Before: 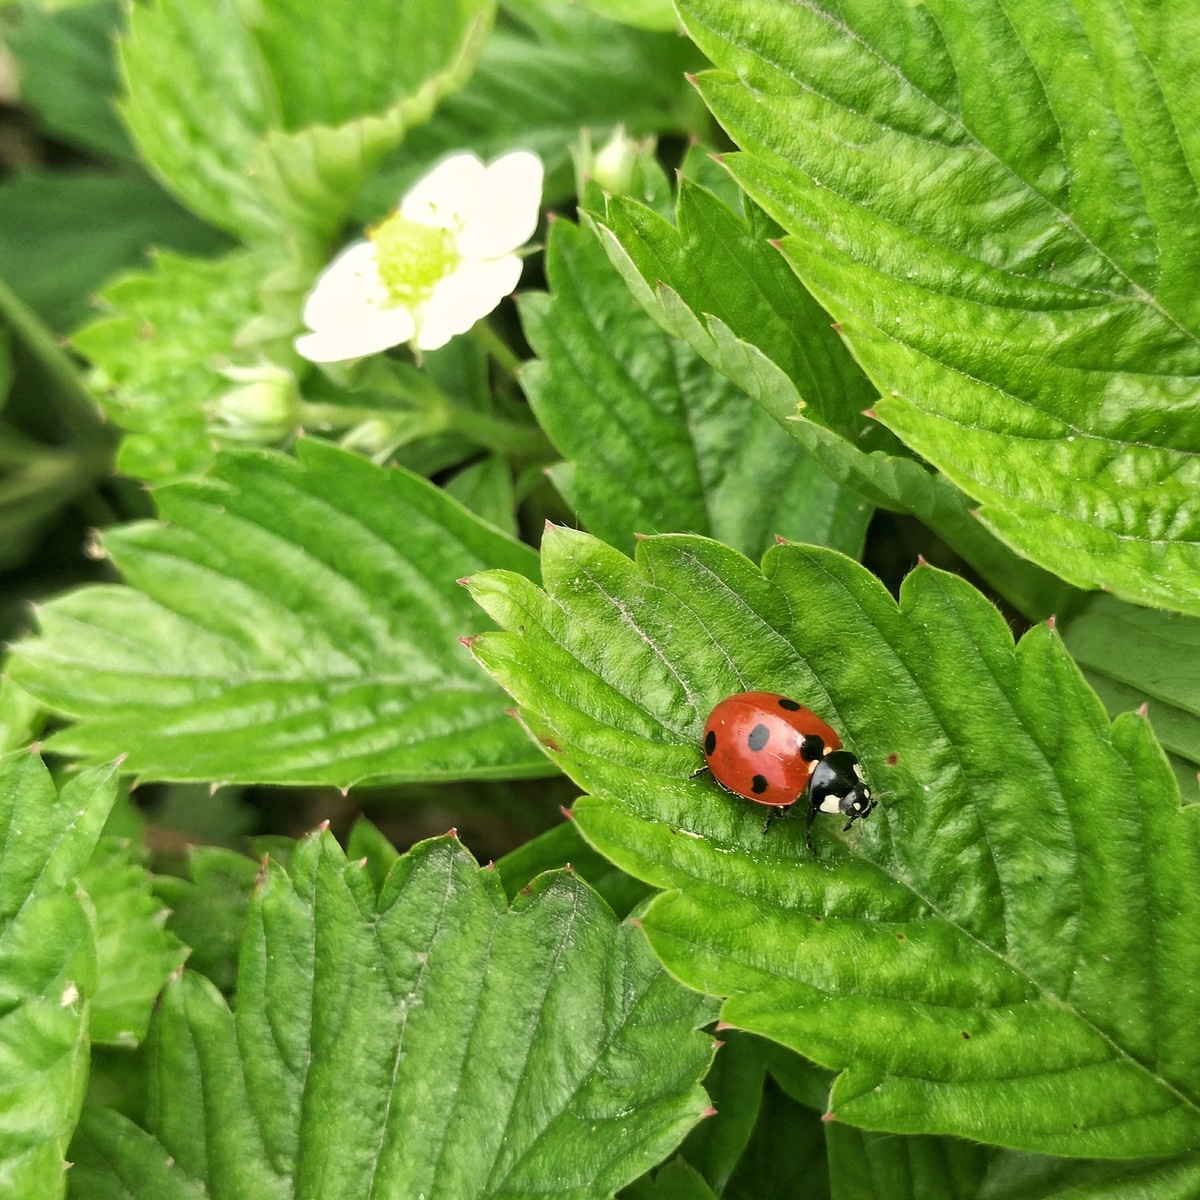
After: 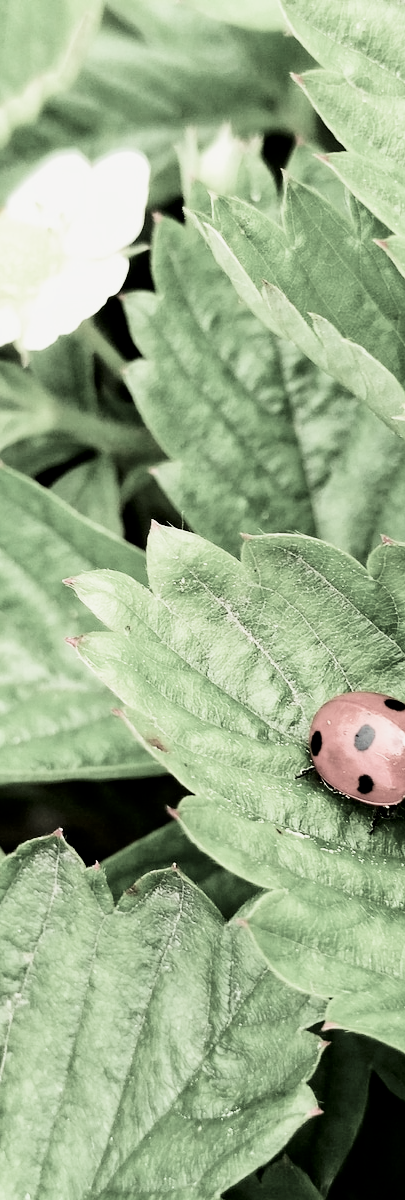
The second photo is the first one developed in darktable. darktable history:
crop: left 32.893%, right 33.356%
contrast brightness saturation: contrast 0.202, brightness -0.115, saturation 0.097
filmic rgb: black relative exposure -5.03 EV, white relative exposure 3.96 EV, hardness 2.9, contrast 1.197, highlights saturation mix -28.75%, color science v4 (2020), contrast in shadows soft, contrast in highlights soft
tone equalizer: -8 EV -0.775 EV, -7 EV -0.703 EV, -6 EV -0.612 EV, -5 EV -0.4 EV, -3 EV 0.381 EV, -2 EV 0.6 EV, -1 EV 0.685 EV, +0 EV 0.726 EV
